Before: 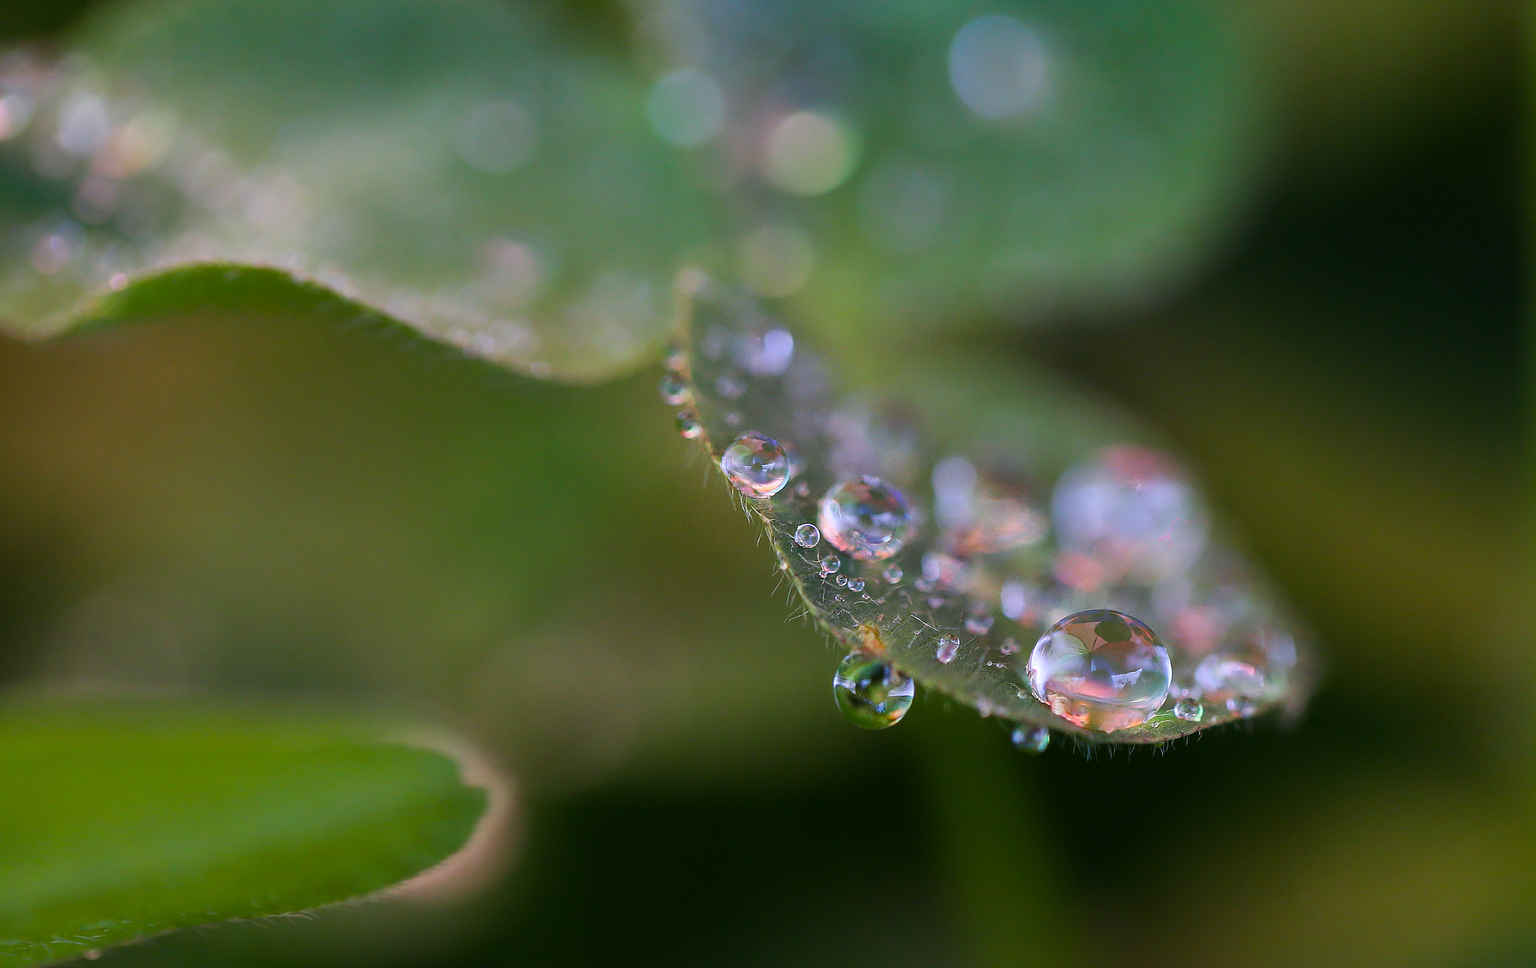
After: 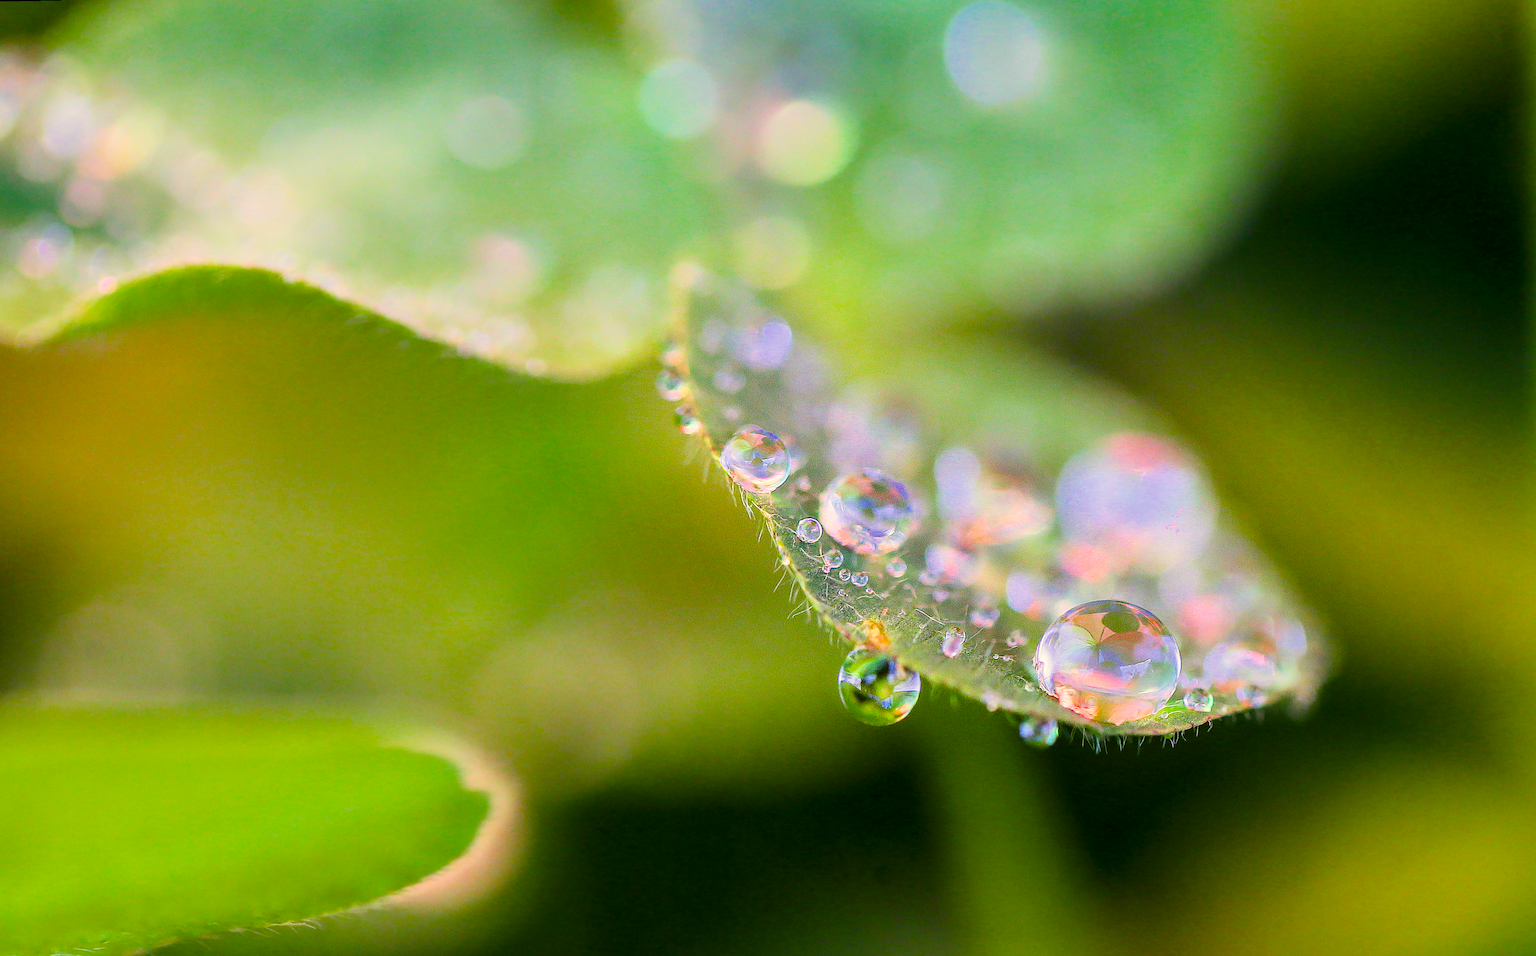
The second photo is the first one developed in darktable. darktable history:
local contrast: detail 130%
filmic rgb: black relative exposure -7.15 EV, white relative exposure 5.36 EV, hardness 3.02, color science v6 (2022)
exposure: black level correction 0, exposure 1 EV, compensate exposure bias true, compensate highlight preservation false
color correction: highlights a* 1.39, highlights b* 17.83
color balance rgb: linear chroma grading › shadows 19.44%, linear chroma grading › highlights 3.42%, linear chroma grading › mid-tones 10.16%
white balance: red 0.983, blue 1.036
color balance: output saturation 110%
rotate and perspective: rotation -1°, crop left 0.011, crop right 0.989, crop top 0.025, crop bottom 0.975
